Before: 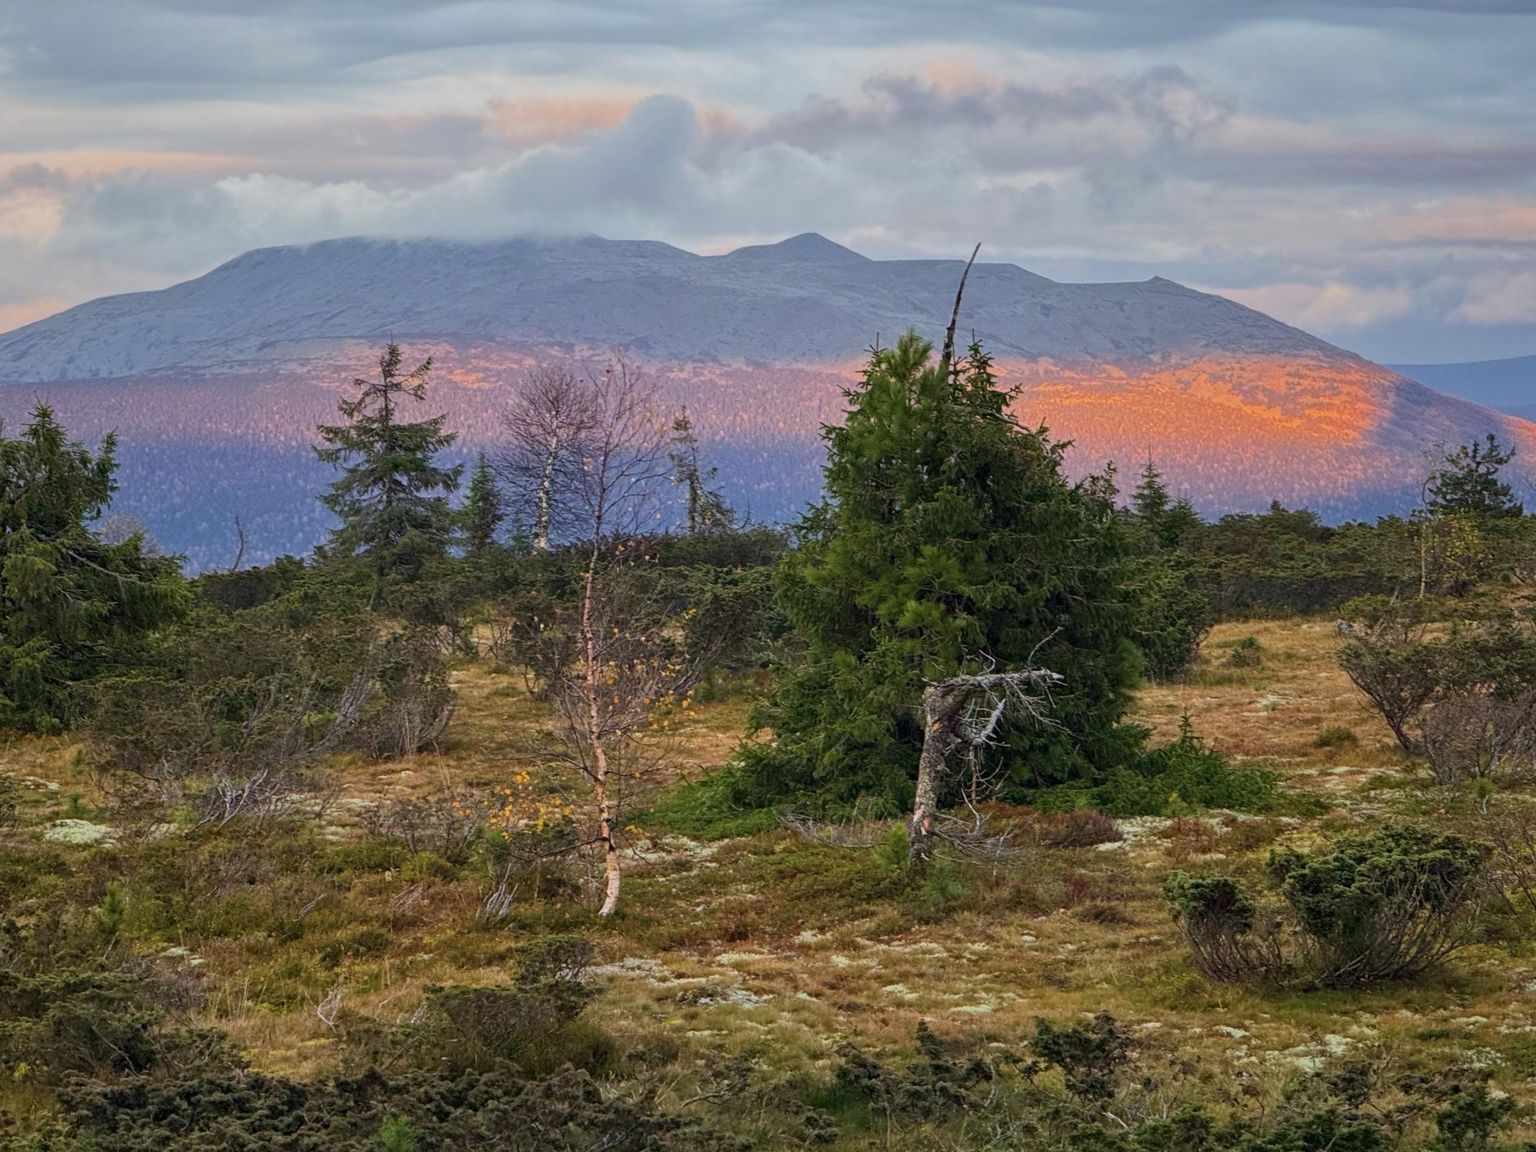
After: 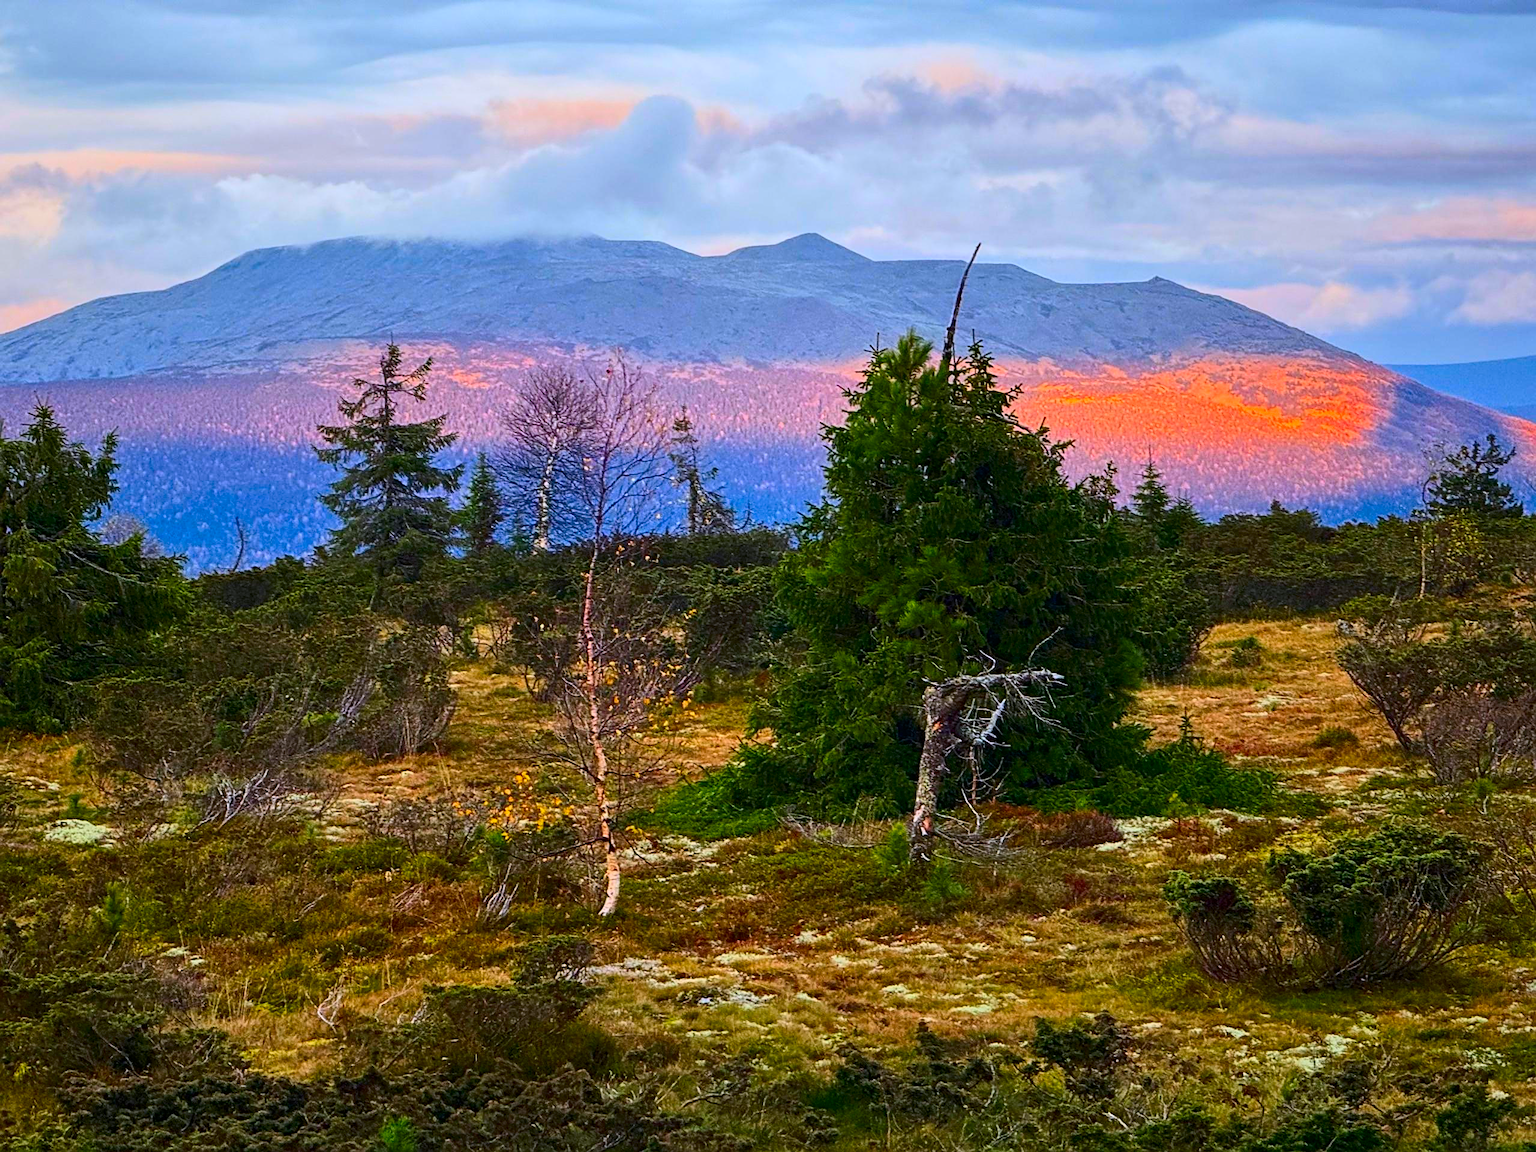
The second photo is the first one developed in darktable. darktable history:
white balance: red 0.984, blue 1.059
contrast brightness saturation: contrast 0.26, brightness 0.02, saturation 0.87
sharpen: on, module defaults
